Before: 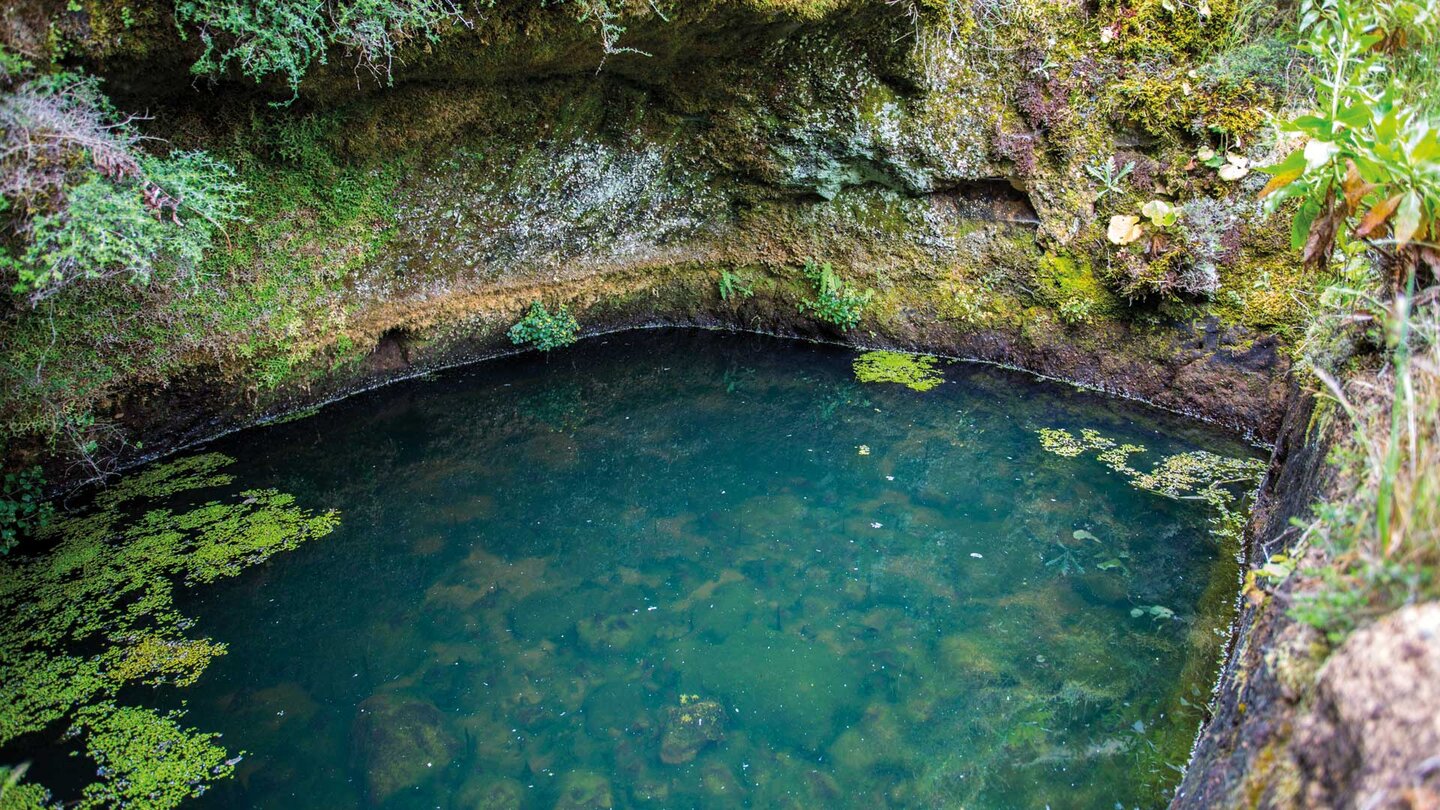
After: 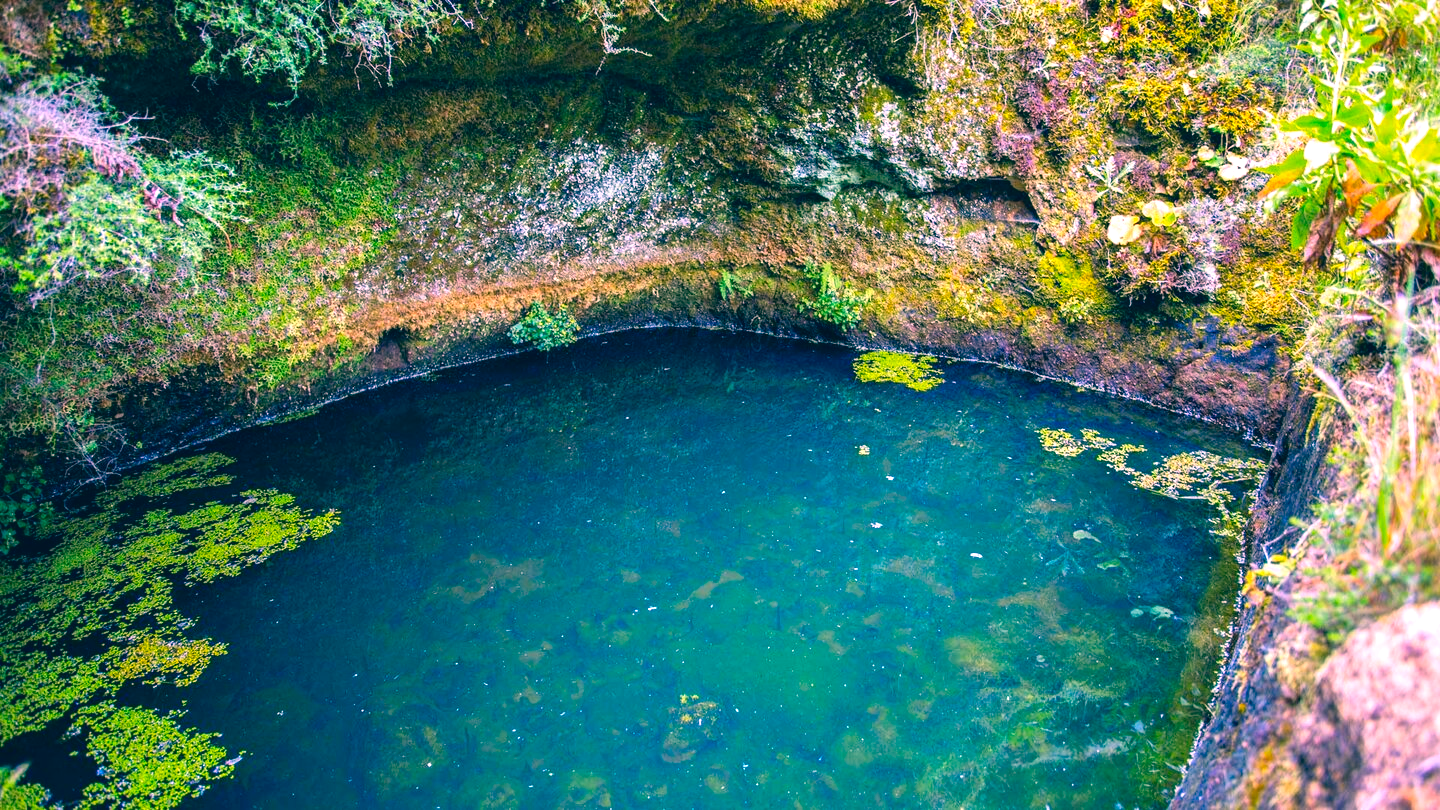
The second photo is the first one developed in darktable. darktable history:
exposure: black level correction 0, exposure 0.5 EV, compensate highlight preservation false
color correction: highlights a* 17.03, highlights b* 0.205, shadows a* -15.38, shadows b* -14.56, saturation 1.5
